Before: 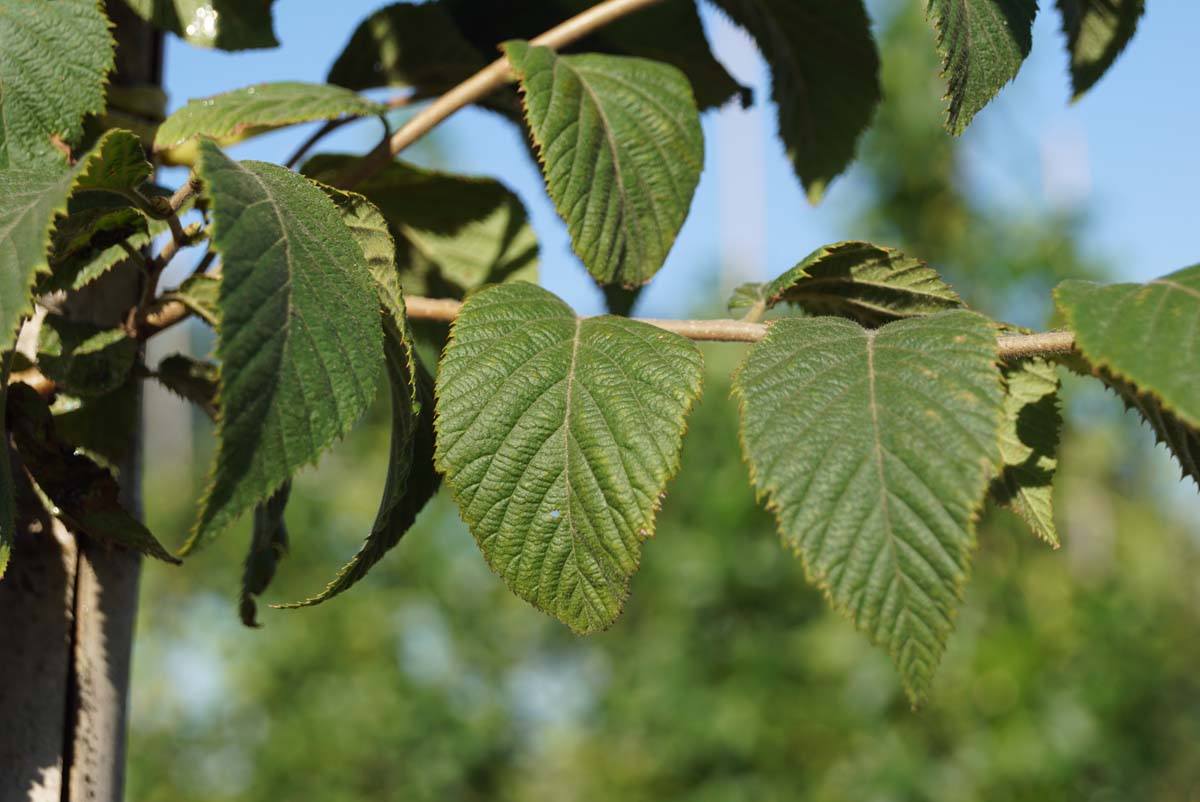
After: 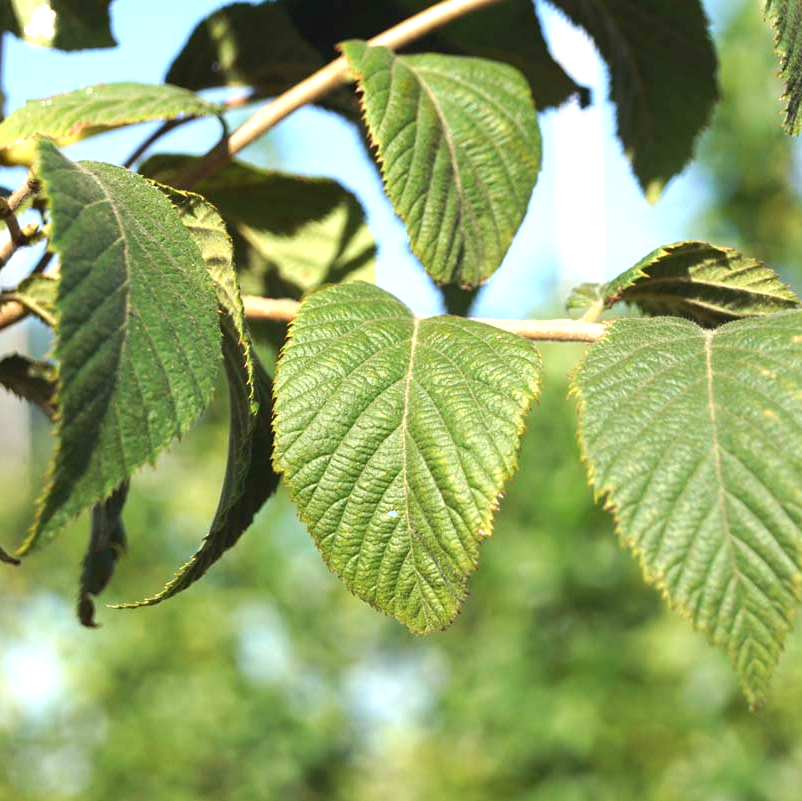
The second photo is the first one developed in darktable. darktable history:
crop and rotate: left 13.505%, right 19.628%
exposure: black level correction 0, exposure 1.107 EV, compensate highlight preservation false
levels: mode automatic, levels [0.101, 0.578, 0.953]
